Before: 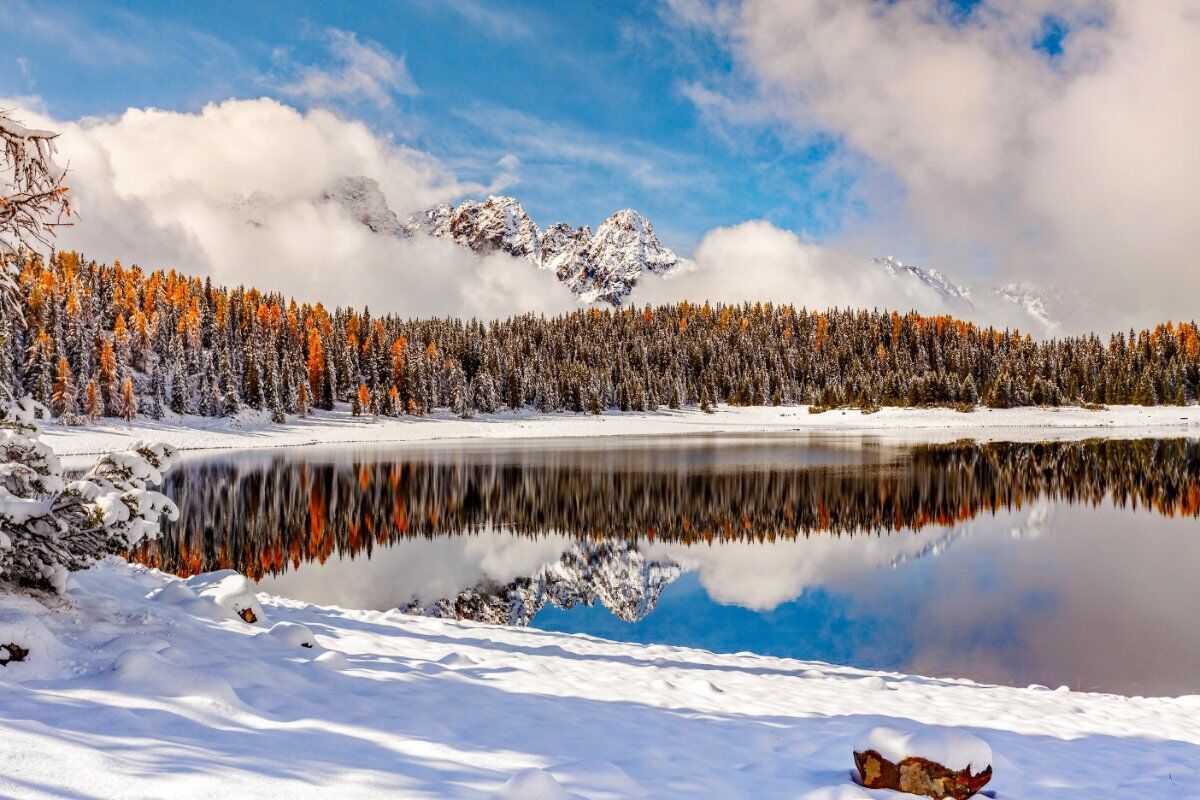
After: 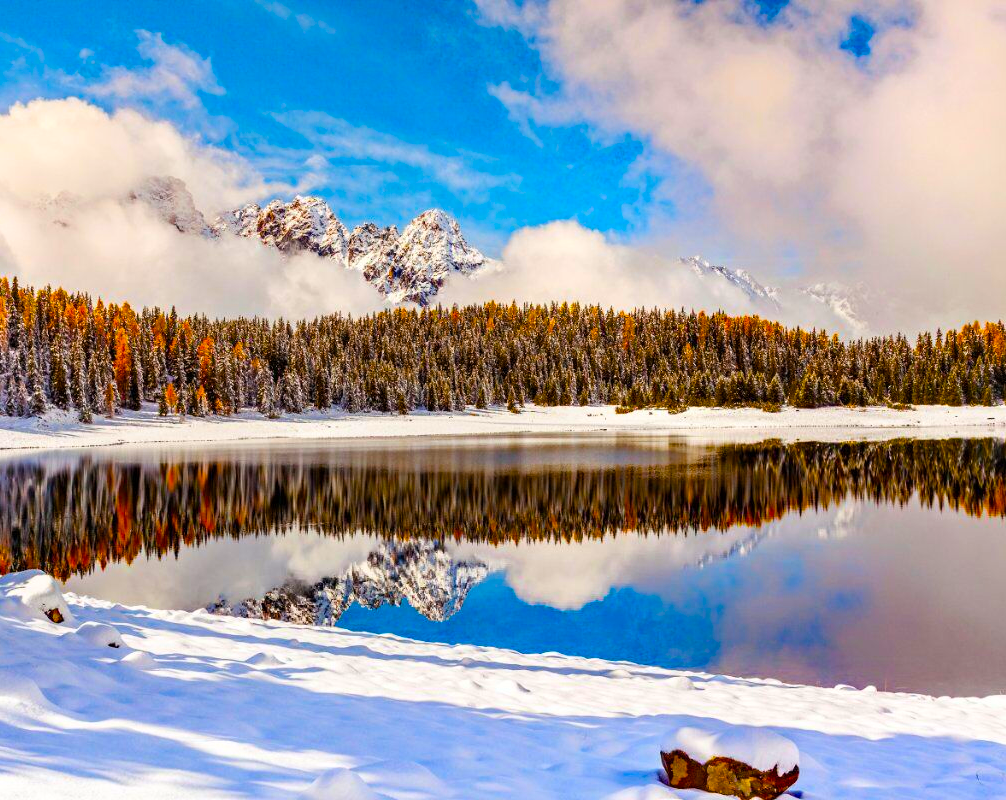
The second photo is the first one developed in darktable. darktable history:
shadows and highlights: shadows -1.32, highlights 40.95
crop: left 16.097%
color balance rgb: linear chroma grading › shadows 10.143%, linear chroma grading › highlights 9.892%, linear chroma grading › global chroma 15.207%, linear chroma grading › mid-tones 14.872%, perceptual saturation grading › global saturation 30.239%, global vibrance 20%
